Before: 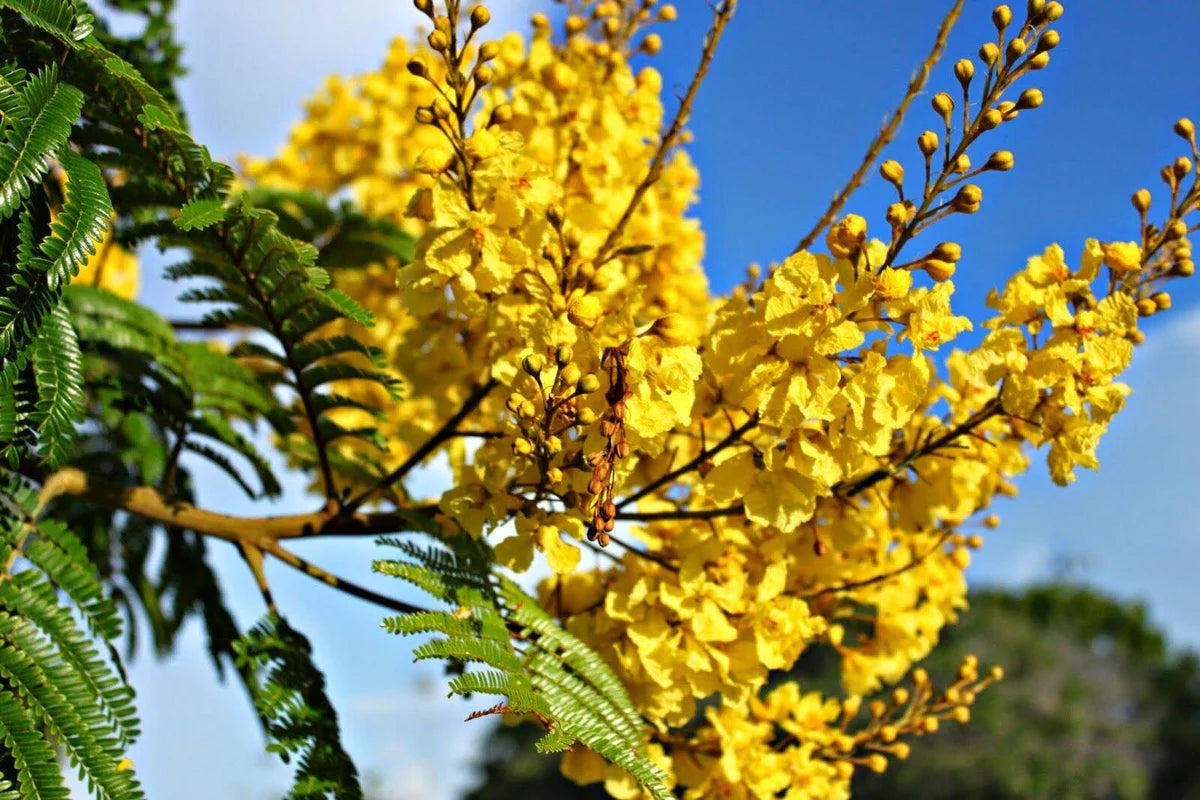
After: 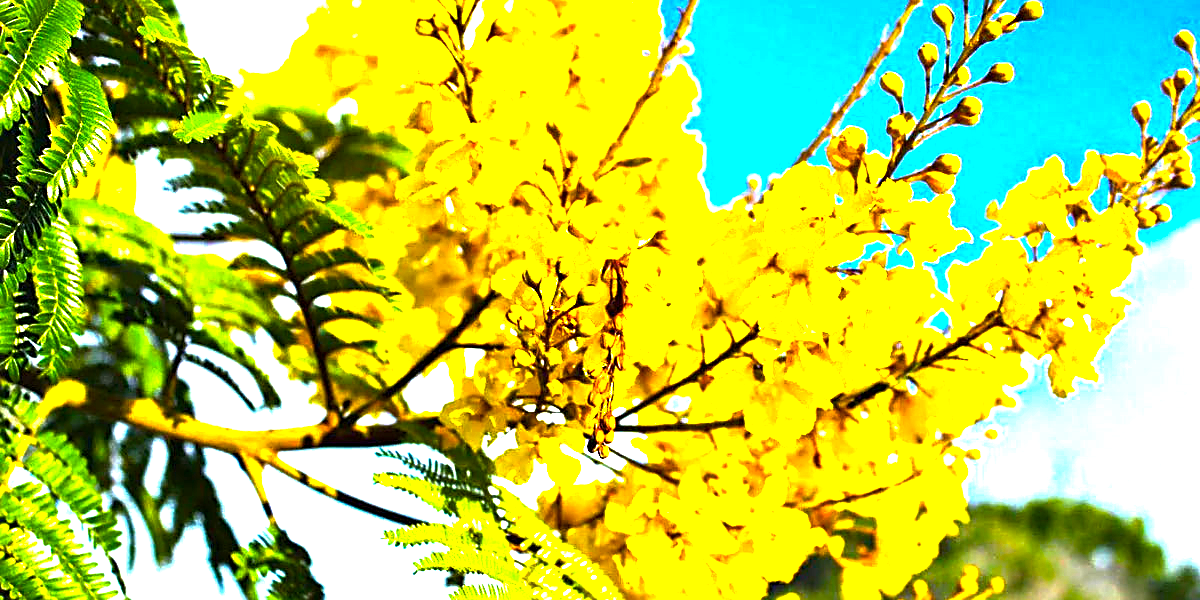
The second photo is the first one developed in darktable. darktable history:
sharpen: on, module defaults
color balance rgb: perceptual saturation grading › global saturation 25%, perceptual brilliance grading › global brilliance 35%, perceptual brilliance grading › highlights 50%, perceptual brilliance grading › mid-tones 60%, perceptual brilliance grading › shadows 35%, global vibrance 20%
crop: top 11.038%, bottom 13.962%
